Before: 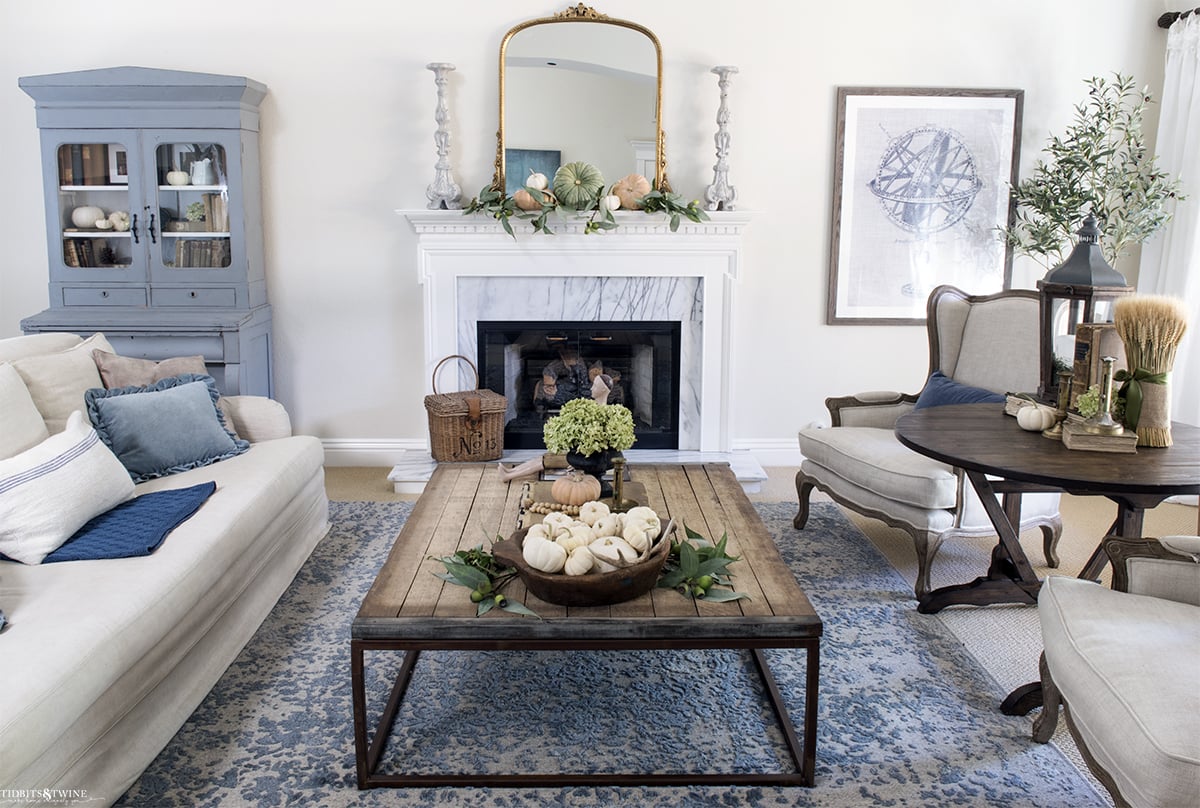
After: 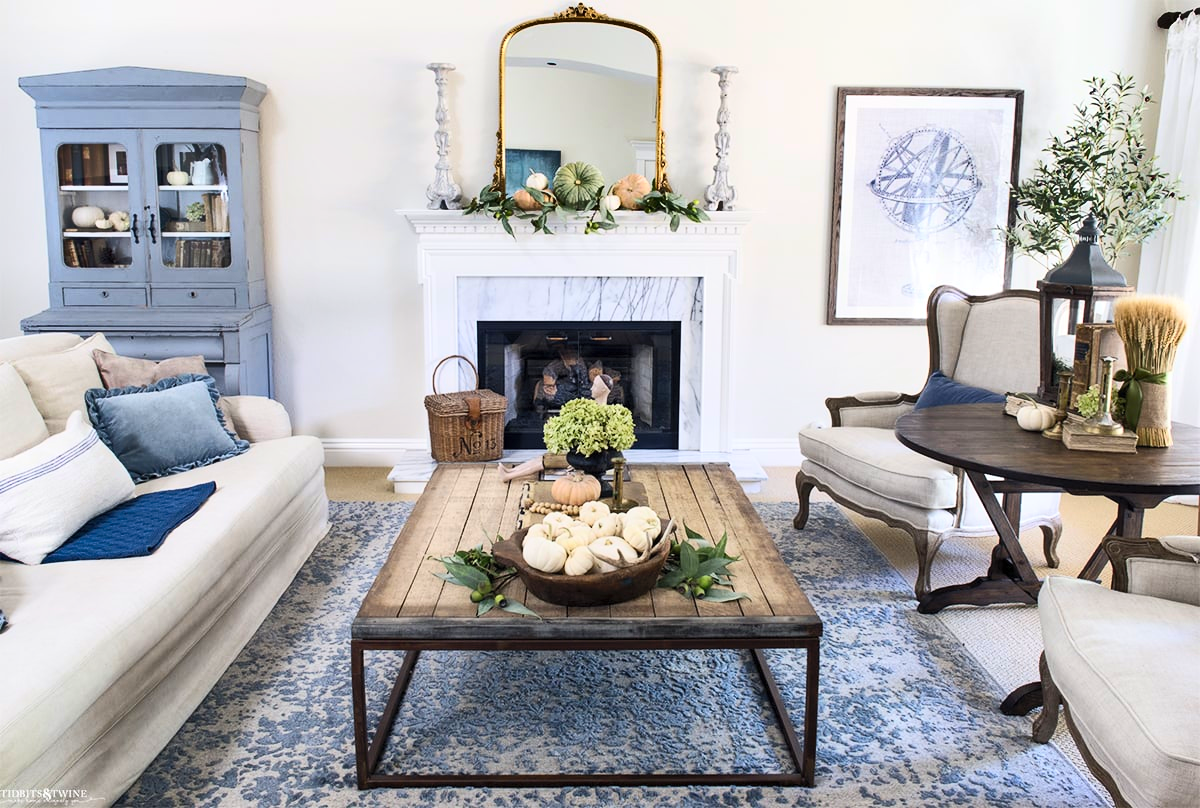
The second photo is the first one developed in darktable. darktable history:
contrast brightness saturation: contrast 0.238, brightness 0.251, saturation 0.371
tone equalizer: on, module defaults
exposure: compensate highlight preservation false
shadows and highlights: soften with gaussian
